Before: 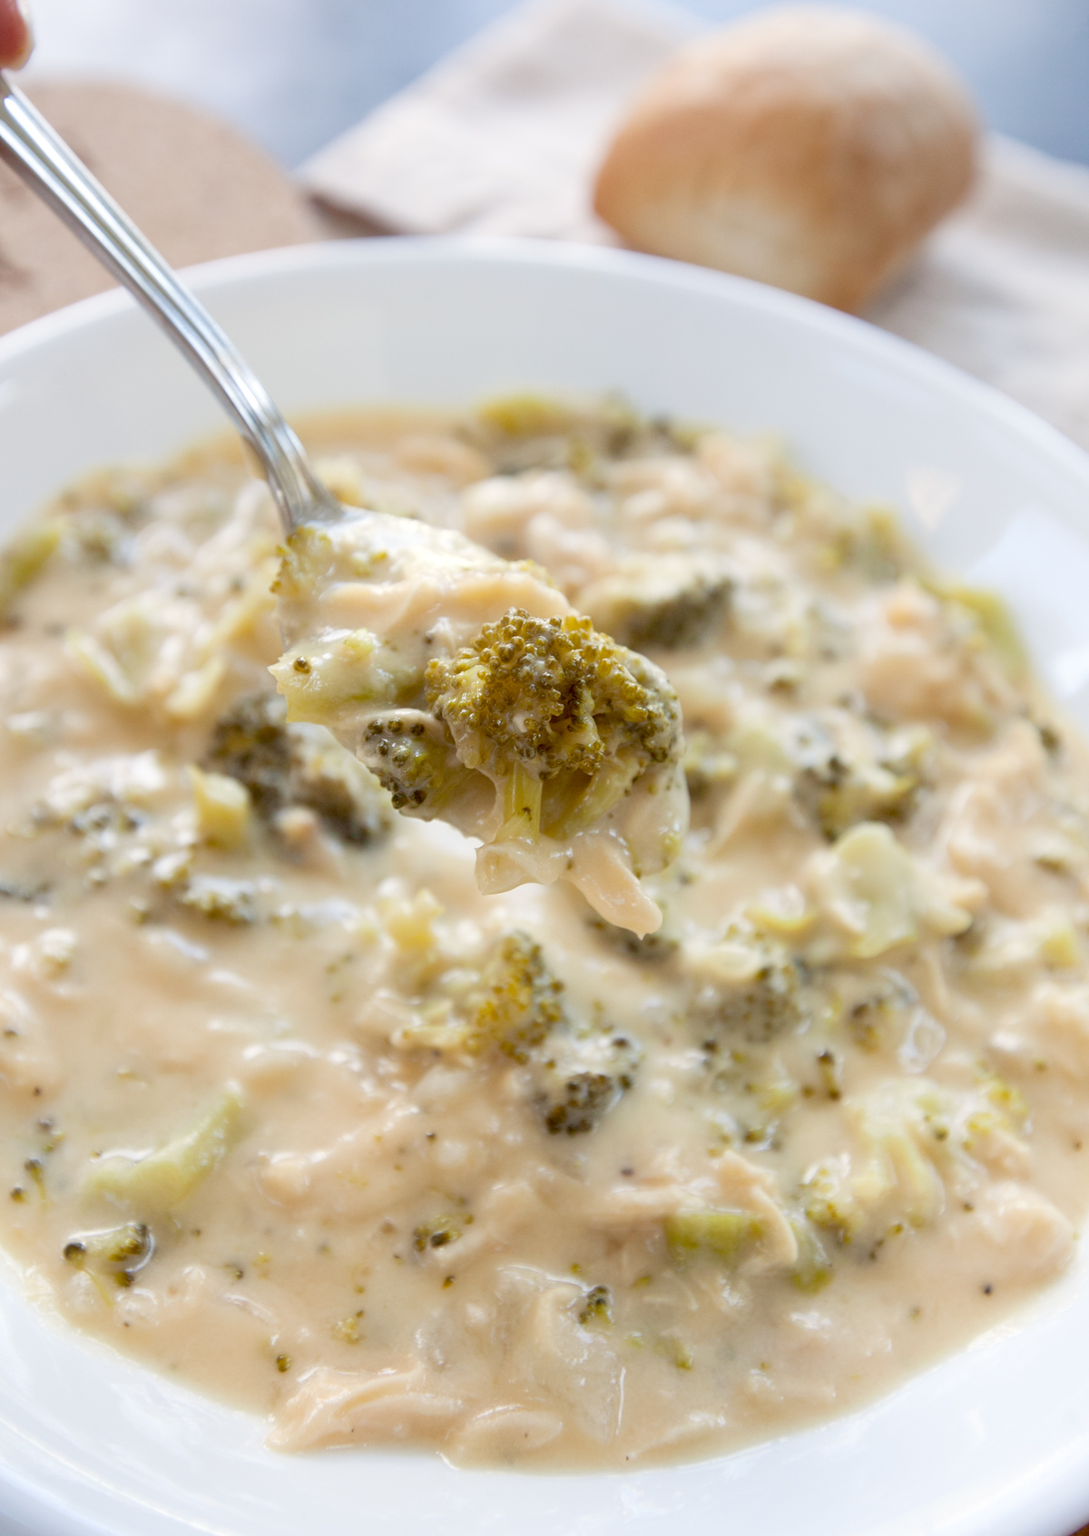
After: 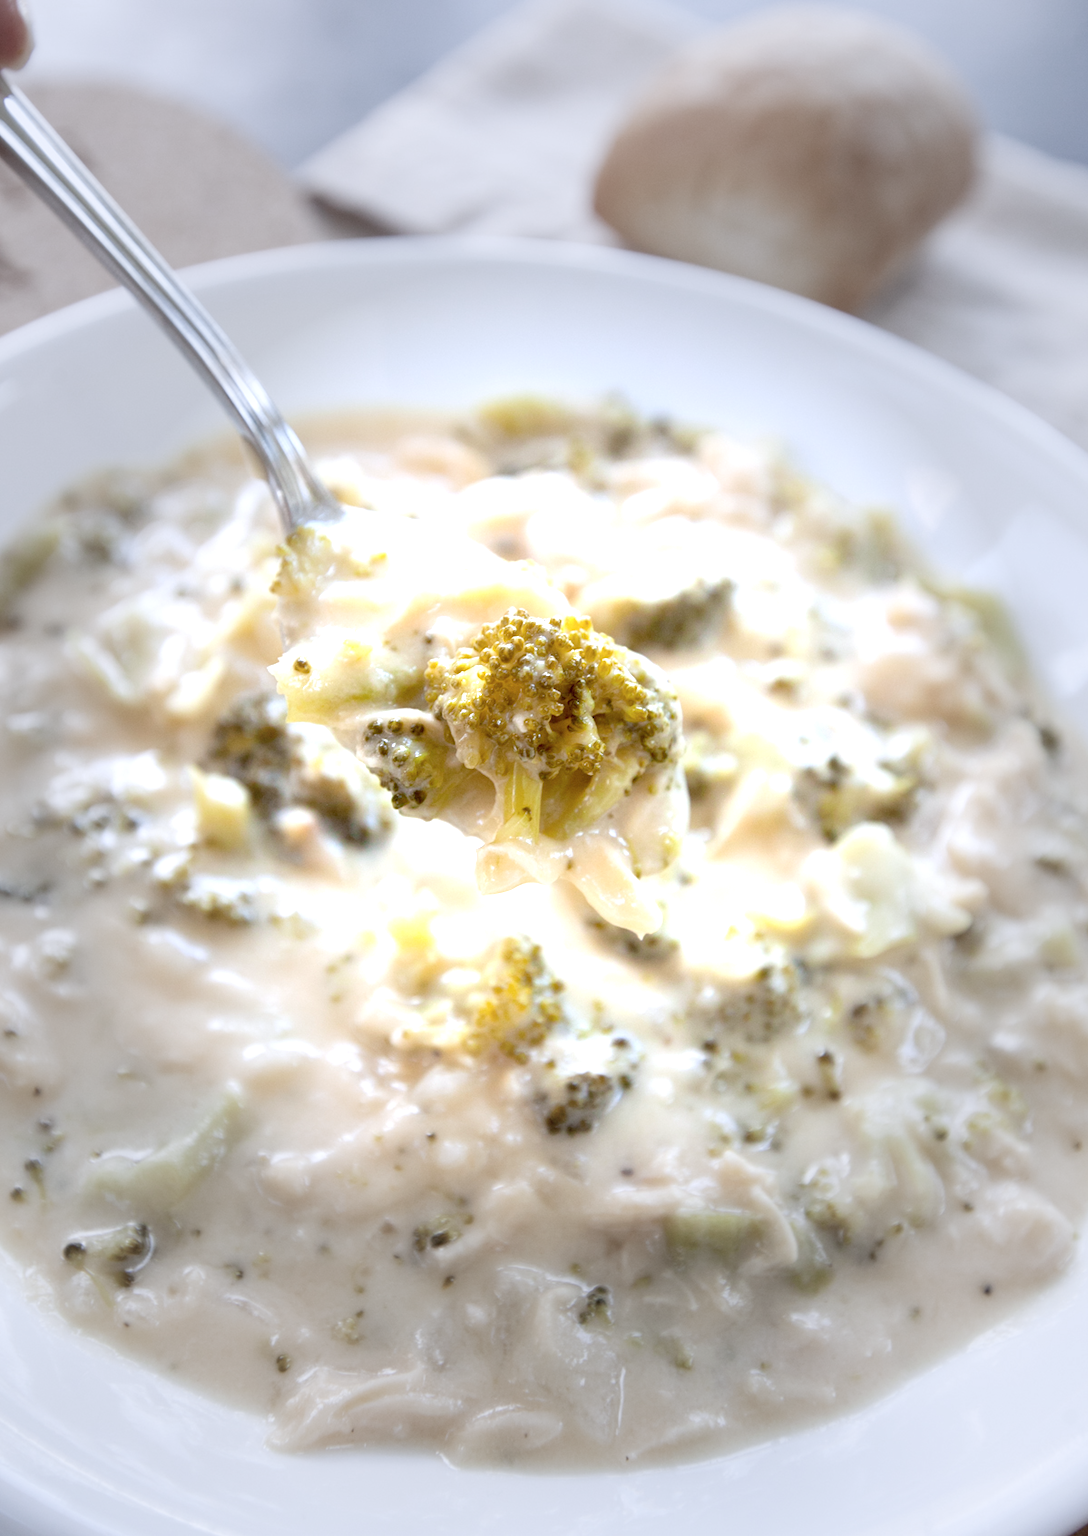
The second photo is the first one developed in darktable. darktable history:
white balance: red 0.976, blue 1.04
vignetting: fall-off start 31.28%, fall-off radius 34.64%, brightness -0.575
color calibration: illuminant as shot in camera, x 0.358, y 0.373, temperature 4628.91 K
exposure: exposure 1 EV, compensate highlight preservation false
